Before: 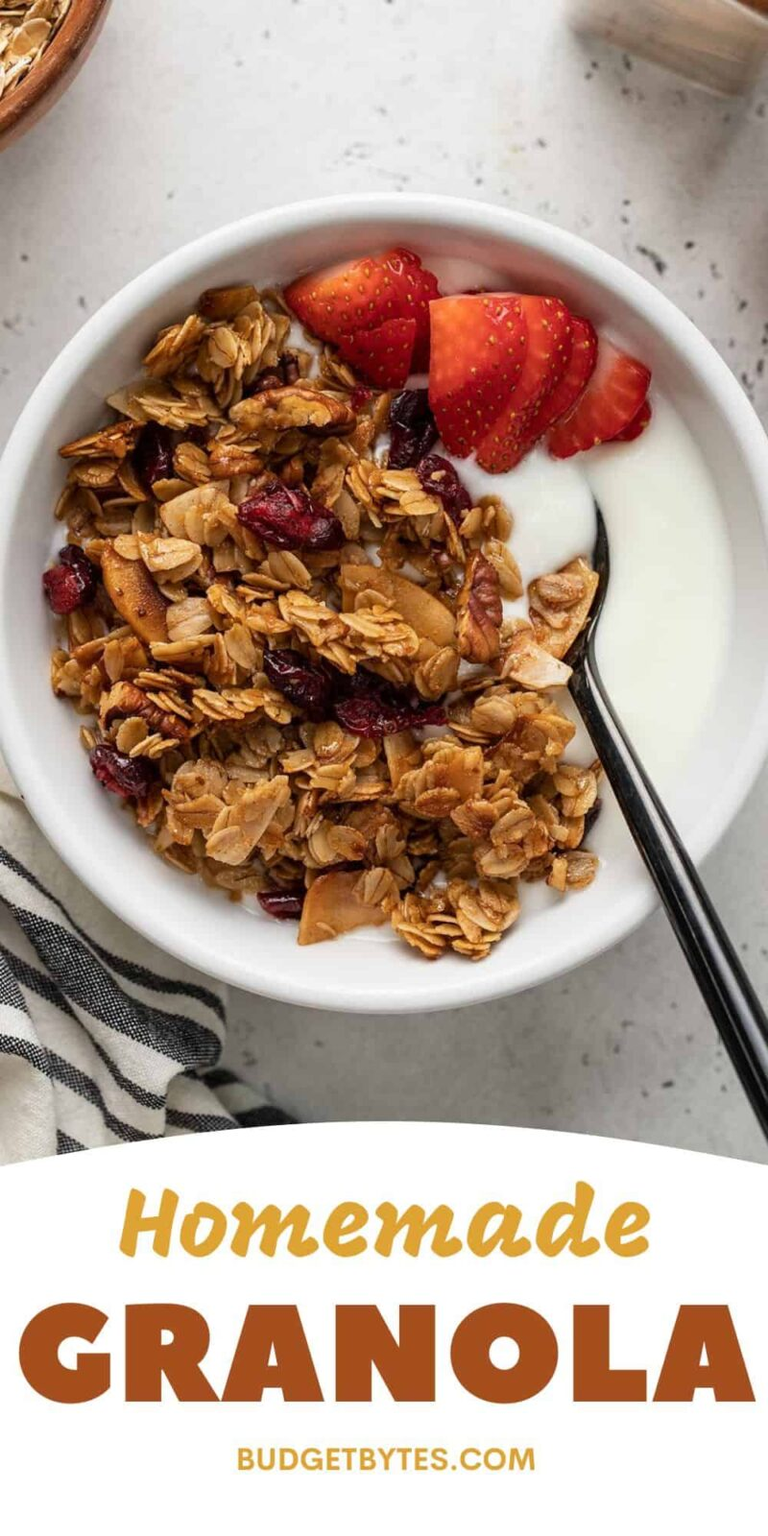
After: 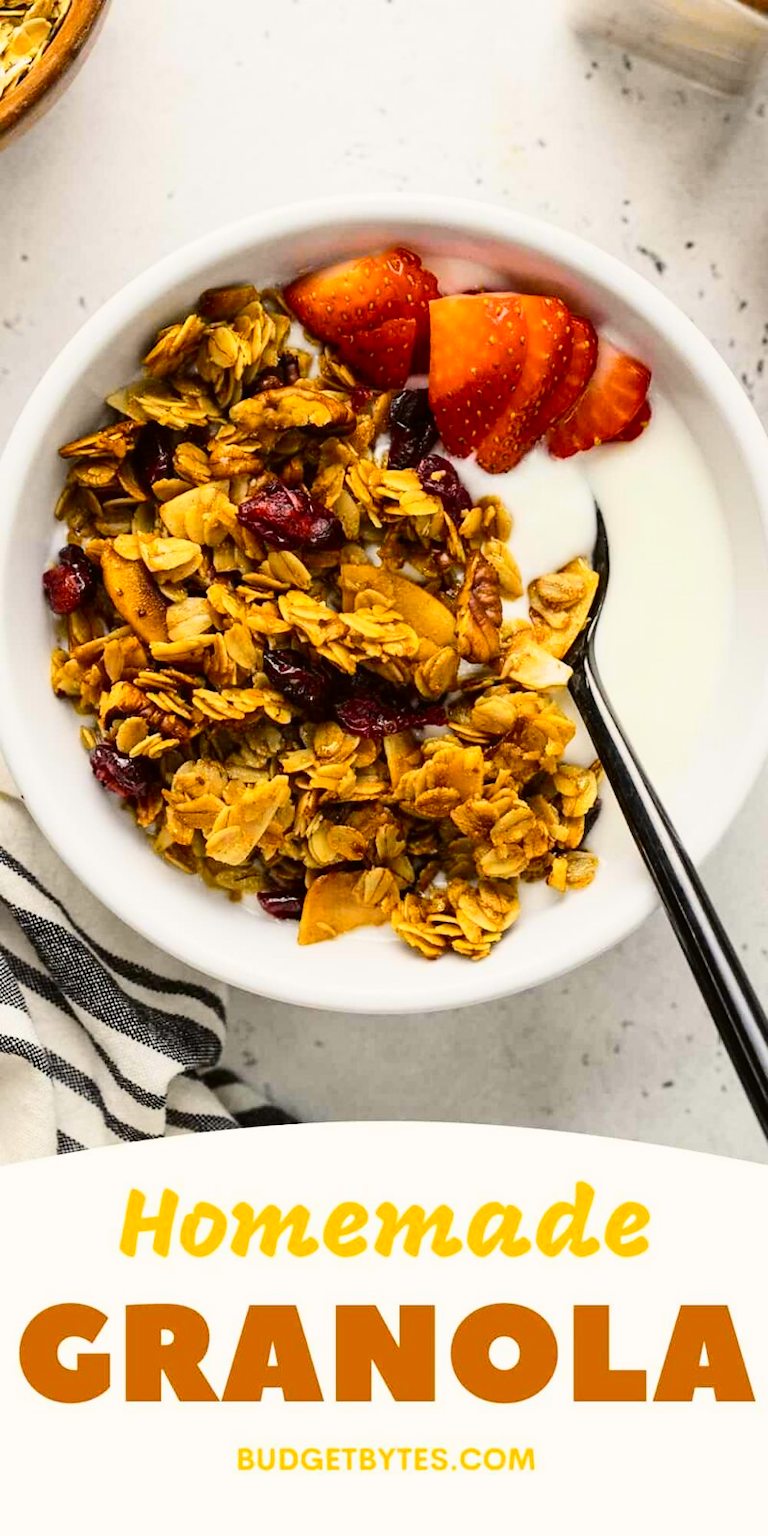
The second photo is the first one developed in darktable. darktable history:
exposure: black level correction -0.001, exposure 0.08 EV, compensate exposure bias true, compensate highlight preservation false
tone curve: curves: ch0 [(0, 0) (0.104, 0.068) (0.236, 0.227) (0.46, 0.576) (0.657, 0.796) (0.861, 0.932) (1, 0.981)]; ch1 [(0, 0) (0.353, 0.344) (0.434, 0.382) (0.479, 0.476) (0.502, 0.504) (0.544, 0.534) (0.57, 0.57) (0.586, 0.603) (0.618, 0.631) (0.657, 0.679) (1, 1)]; ch2 [(0, 0) (0.34, 0.314) (0.434, 0.43) (0.5, 0.511) (0.528, 0.545) (0.557, 0.573) (0.573, 0.618) (0.628, 0.751) (1, 1)], color space Lab, independent channels, preserve colors none
